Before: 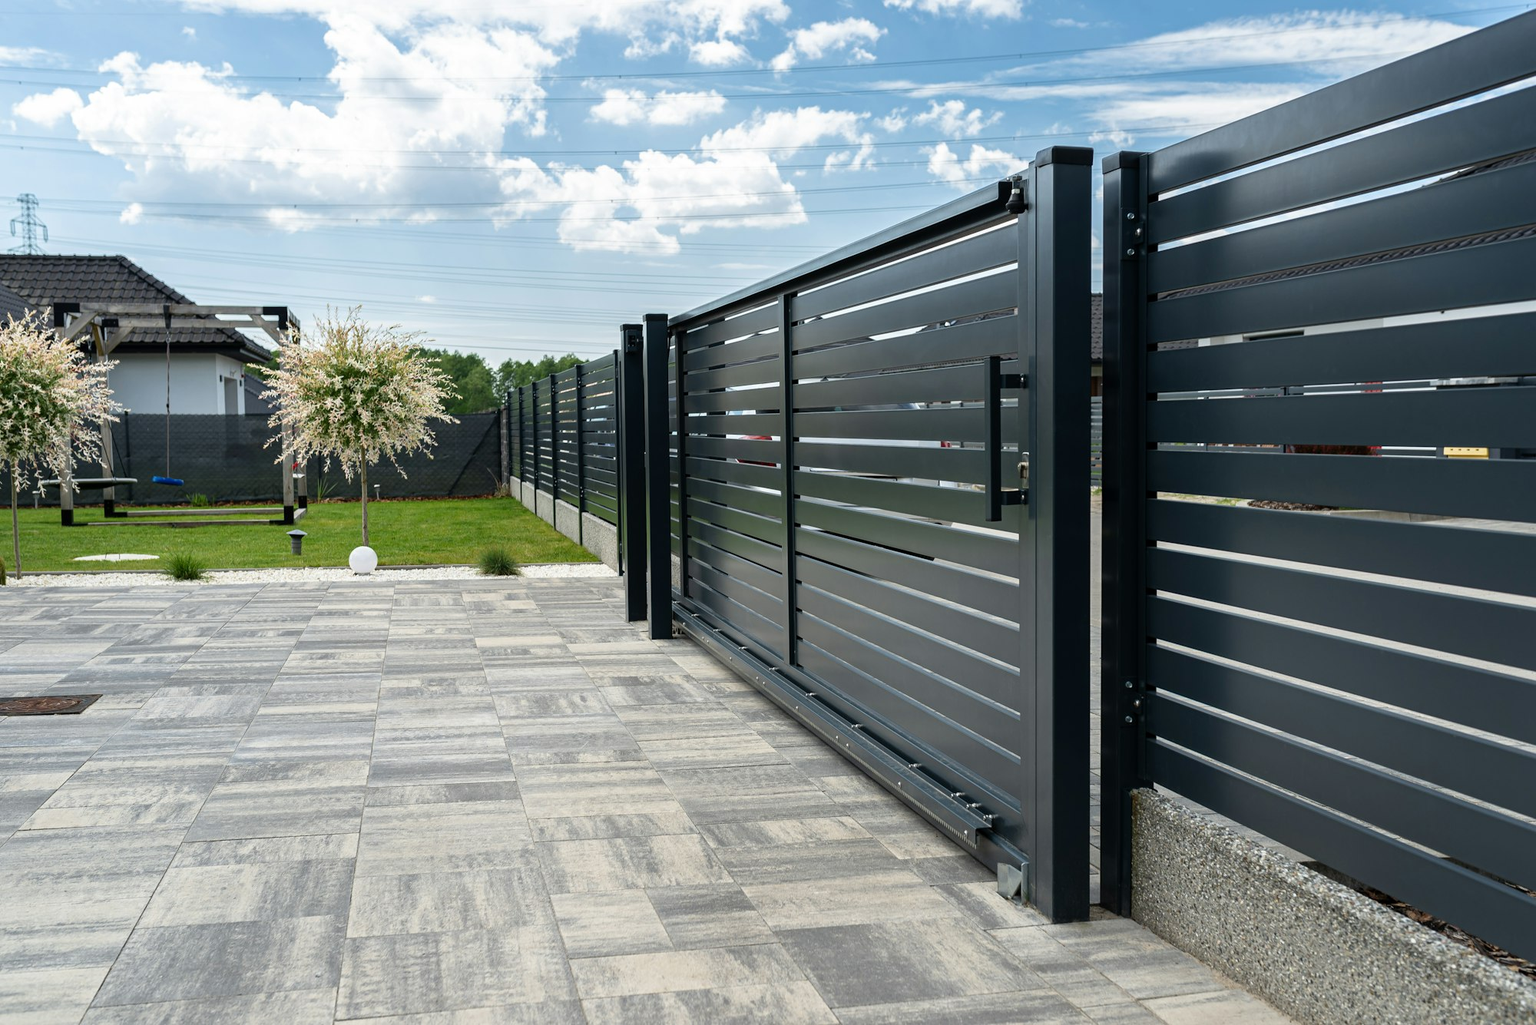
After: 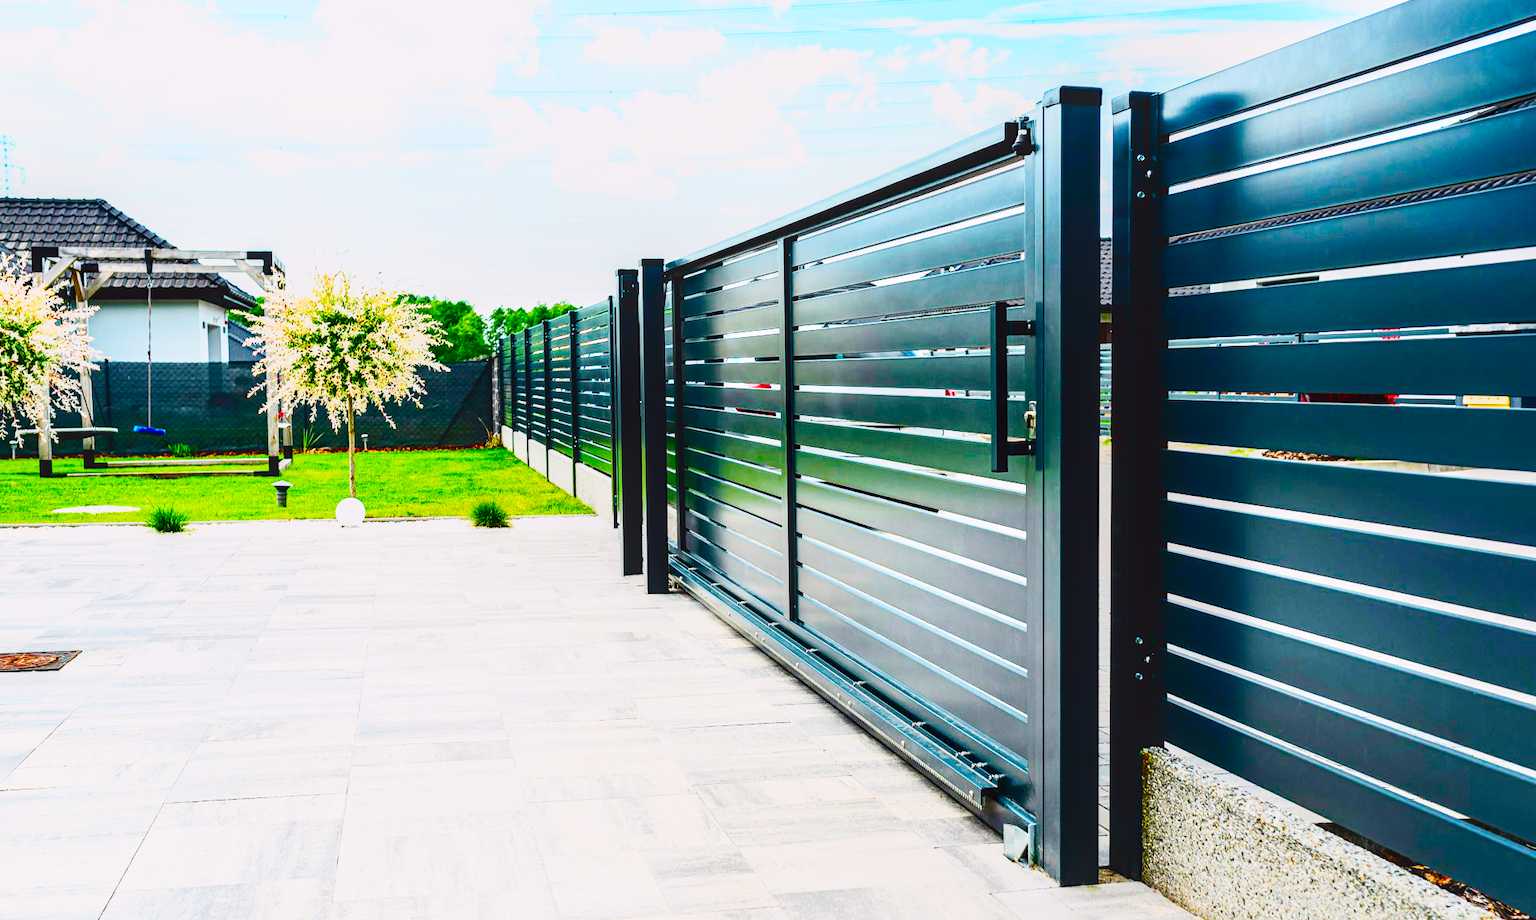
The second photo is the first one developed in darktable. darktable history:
color balance rgb: perceptual saturation grading › global saturation 20%, perceptual saturation grading › highlights -25%, perceptual saturation grading › shadows 50%
base curve: curves: ch0 [(0, 0.003) (0.001, 0.002) (0.006, 0.004) (0.02, 0.022) (0.048, 0.086) (0.094, 0.234) (0.162, 0.431) (0.258, 0.629) (0.385, 0.8) (0.548, 0.918) (0.751, 0.988) (1, 1)], preserve colors none
tone curve: curves: ch0 [(0, 0.031) (0.145, 0.106) (0.319, 0.269) (0.495, 0.544) (0.707, 0.833) (0.859, 0.931) (1, 0.967)]; ch1 [(0, 0) (0.279, 0.218) (0.424, 0.411) (0.495, 0.504) (0.538, 0.55) (0.578, 0.595) (0.707, 0.778) (1, 1)]; ch2 [(0, 0) (0.125, 0.089) (0.353, 0.329) (0.436, 0.432) (0.552, 0.554) (0.615, 0.674) (1, 1)], color space Lab, independent channels, preserve colors none
crop: left 1.507%, top 6.147%, right 1.379%, bottom 6.637%
contrast brightness saturation: contrast -0.02, brightness -0.01, saturation 0.03
local contrast: on, module defaults
